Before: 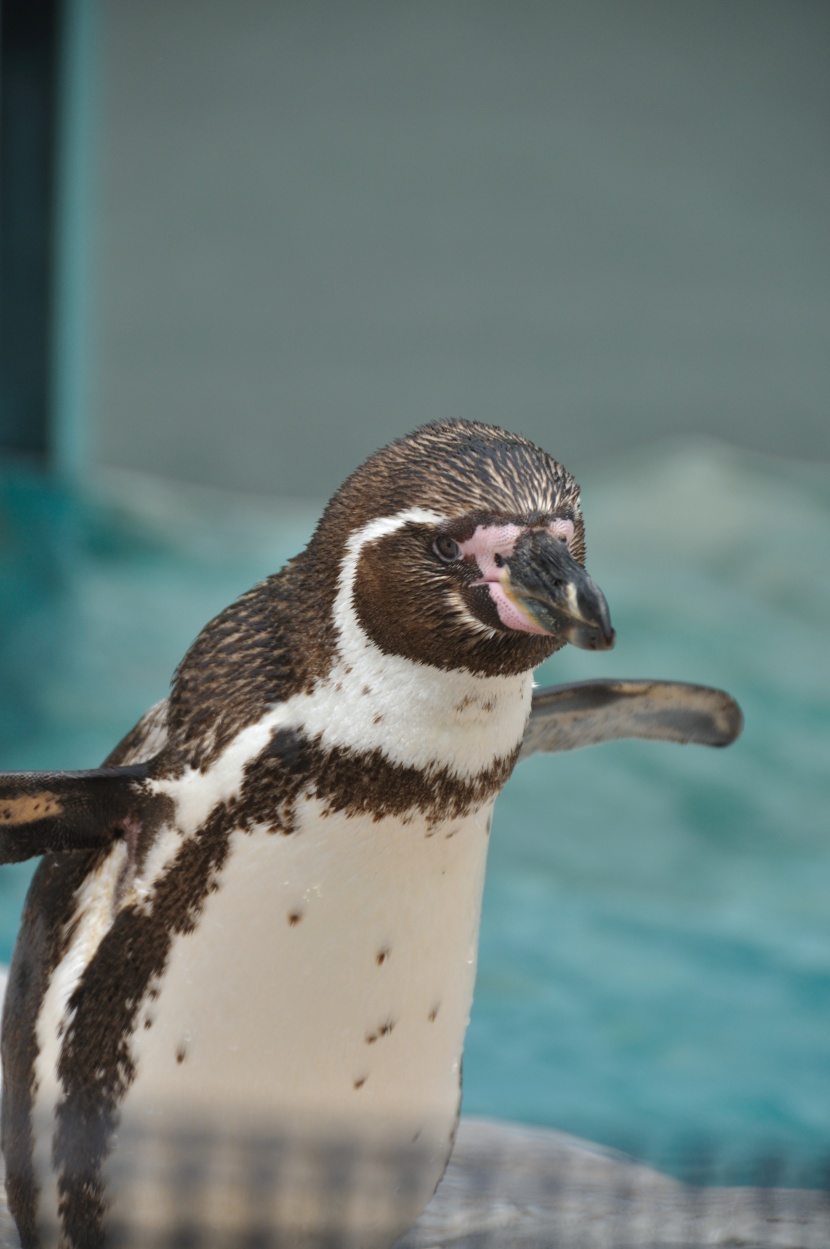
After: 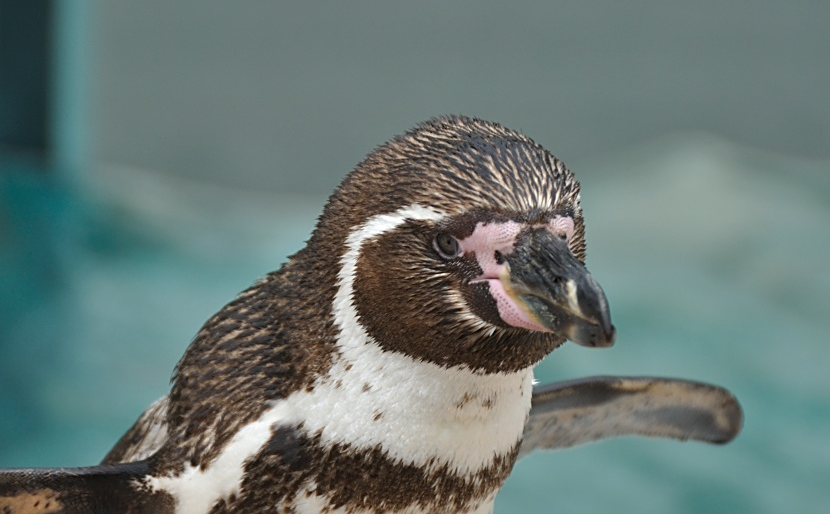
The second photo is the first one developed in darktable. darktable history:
crop and rotate: top 24.327%, bottom 34.51%
sharpen: on, module defaults
